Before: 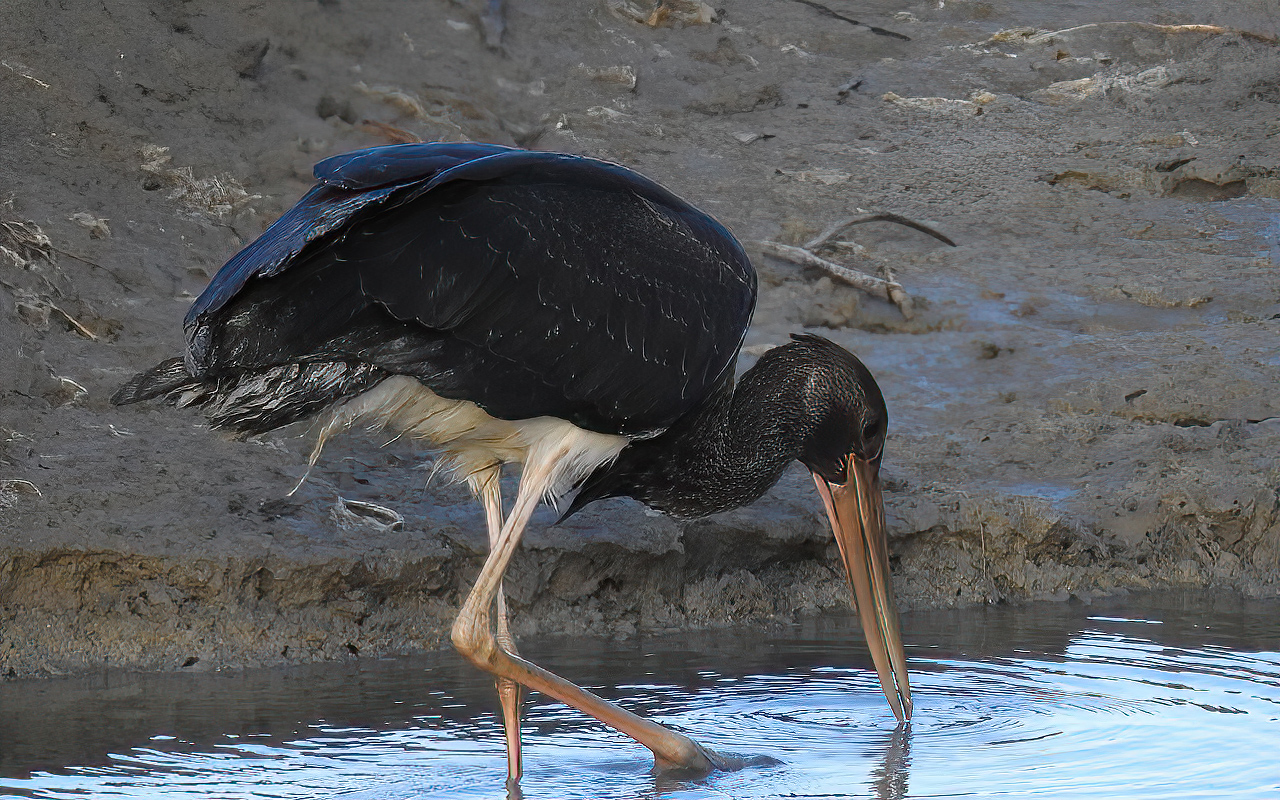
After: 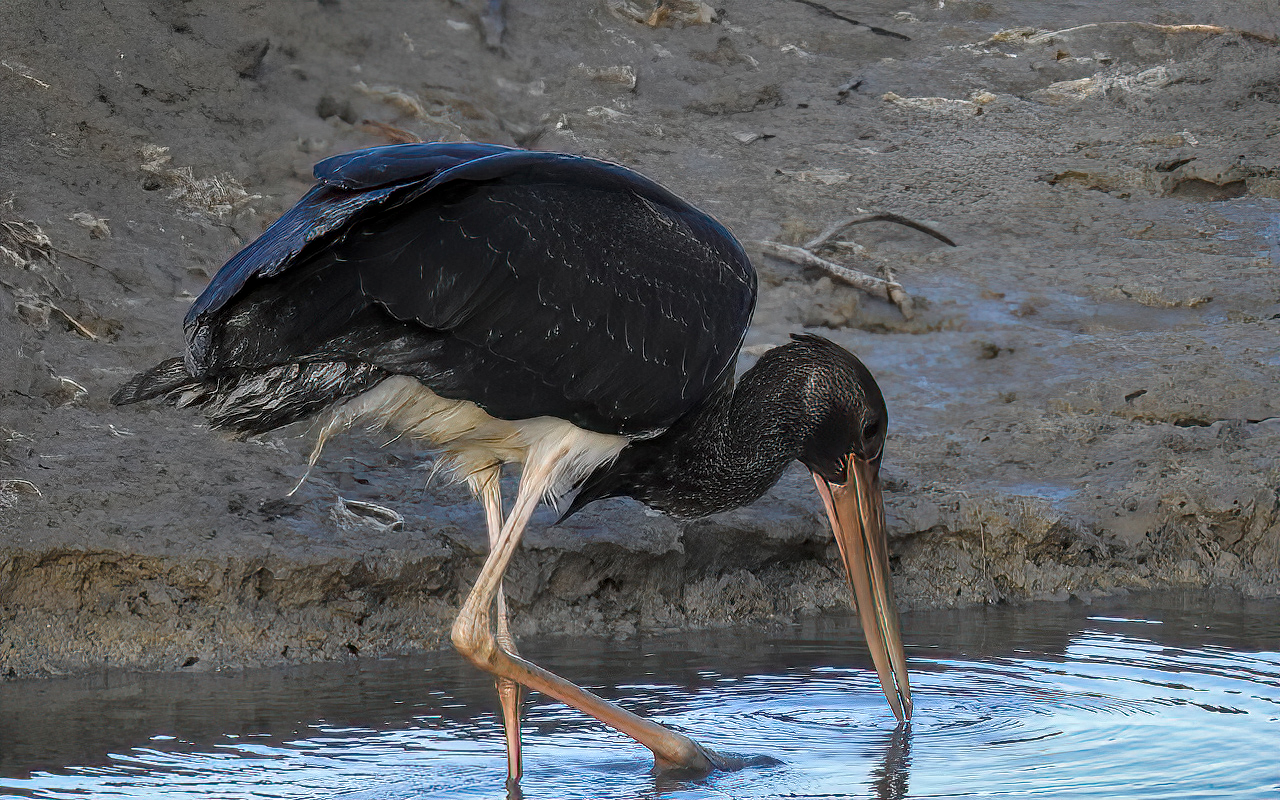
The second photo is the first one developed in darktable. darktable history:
local contrast: on, module defaults
shadows and highlights: shadows 24.5, highlights -78.15, soften with gaussian
